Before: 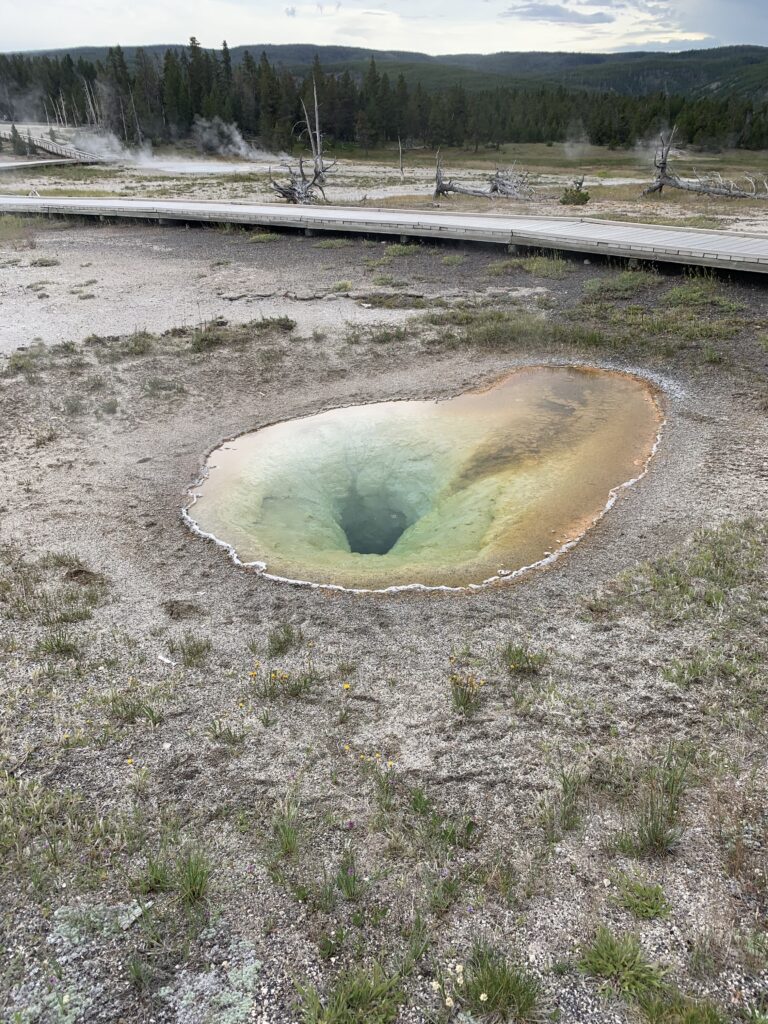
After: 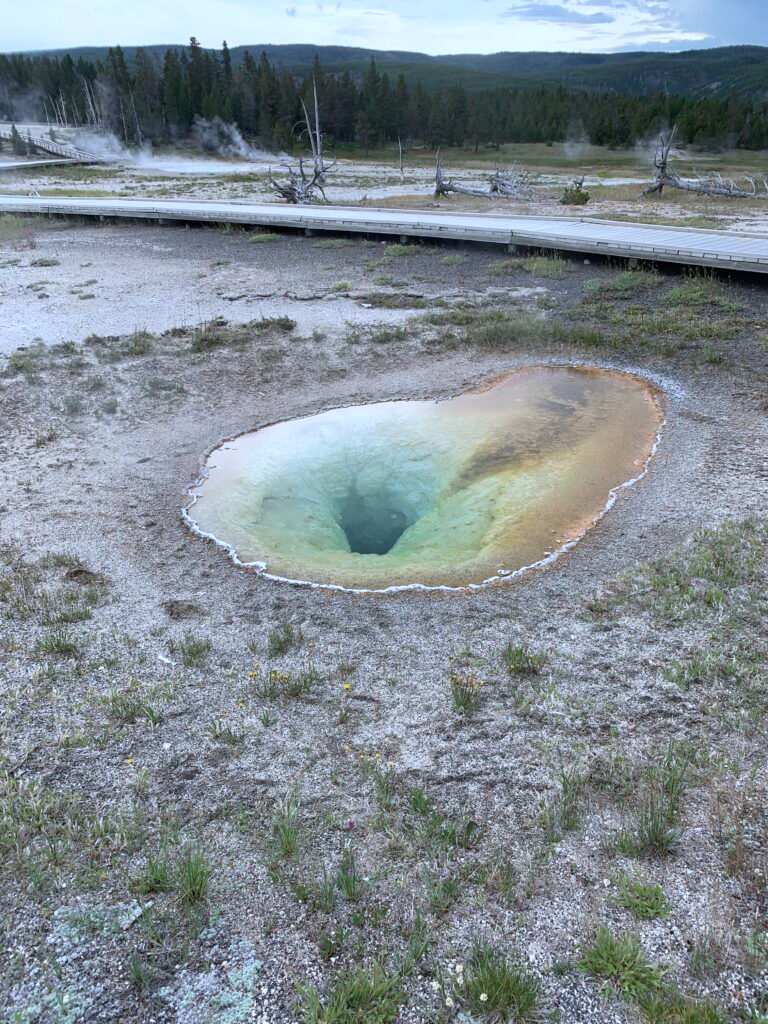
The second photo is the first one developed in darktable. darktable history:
white balance: red 0.983, blue 1.036
color calibration: x 0.37, y 0.382, temperature 4313.32 K
